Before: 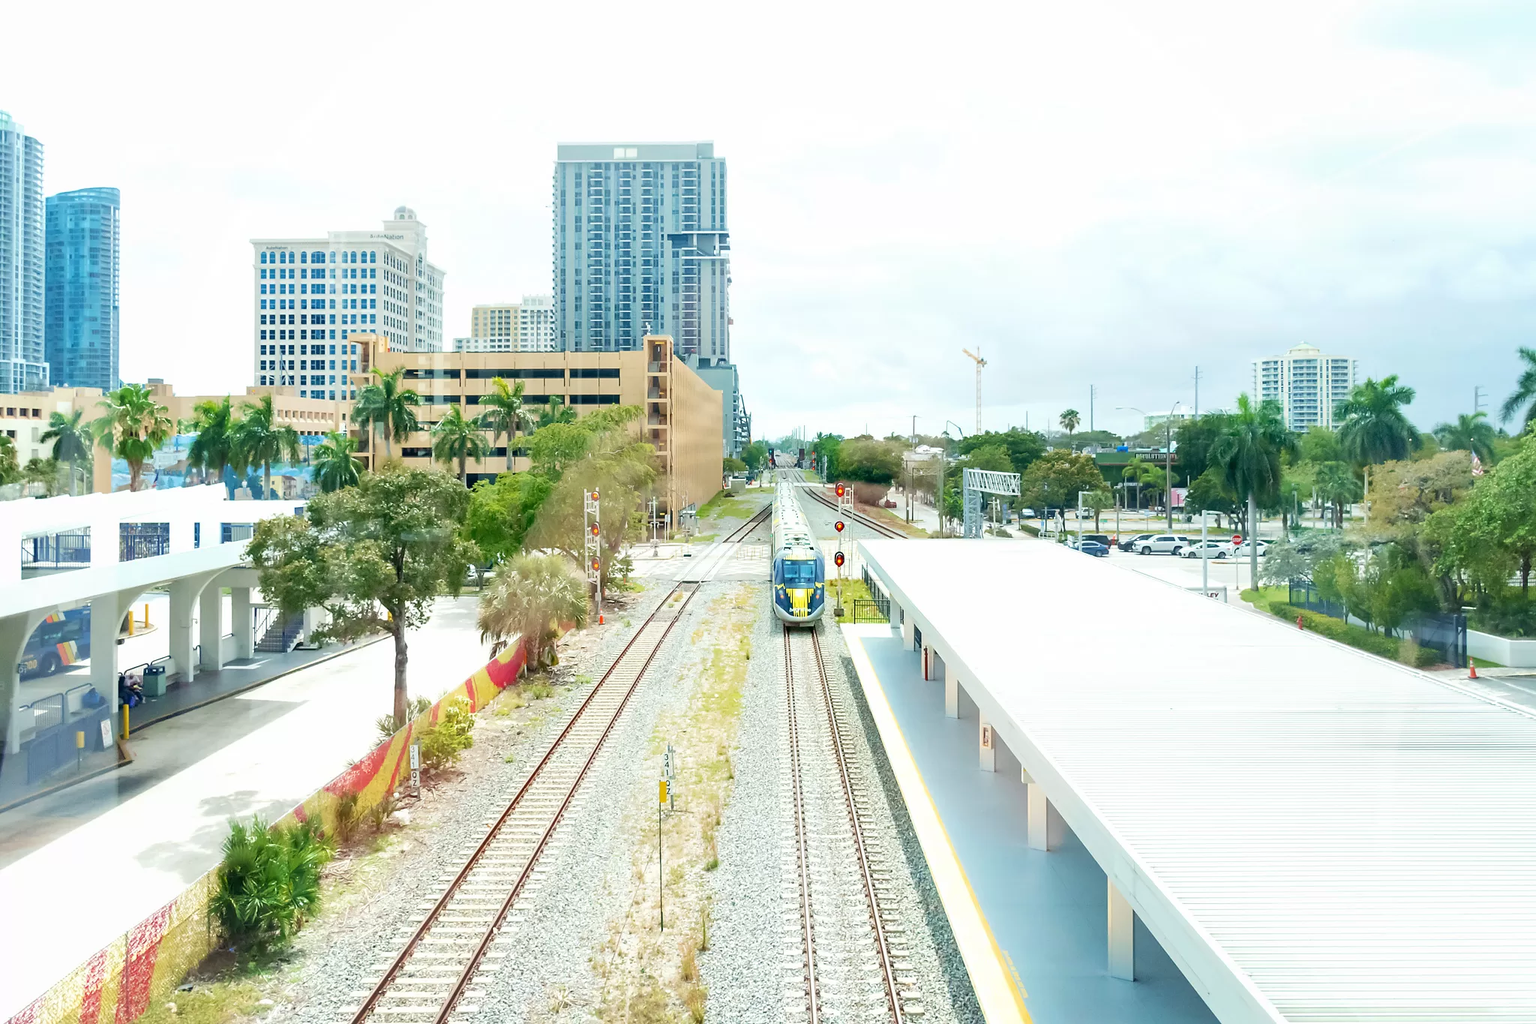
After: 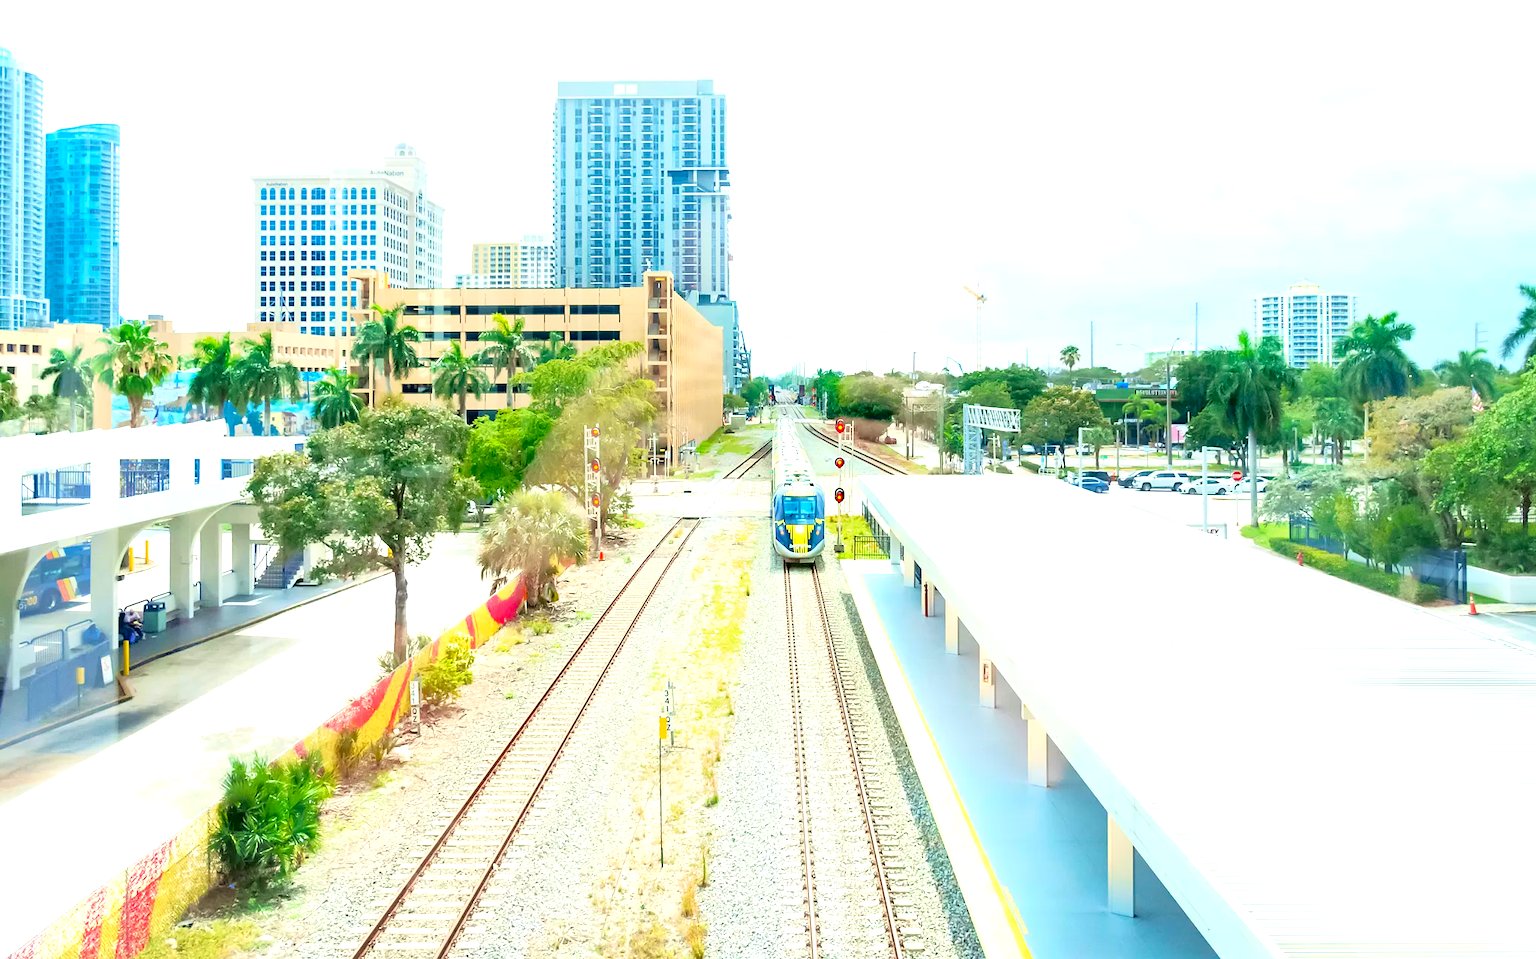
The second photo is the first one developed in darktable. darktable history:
exposure: exposure 0.426 EV, compensate highlight preservation false
crop and rotate: top 6.25%
tone curve: curves: ch0 [(0.024, 0) (0.075, 0.034) (0.145, 0.098) (0.257, 0.259) (0.408, 0.45) (0.611, 0.64) (0.81, 0.857) (1, 1)]; ch1 [(0, 0) (0.287, 0.198) (0.501, 0.506) (0.56, 0.57) (0.712, 0.777) (0.976, 0.992)]; ch2 [(0, 0) (0.5, 0.5) (0.523, 0.552) (0.59, 0.603) (0.681, 0.754) (1, 1)], color space Lab, independent channels, preserve colors none
